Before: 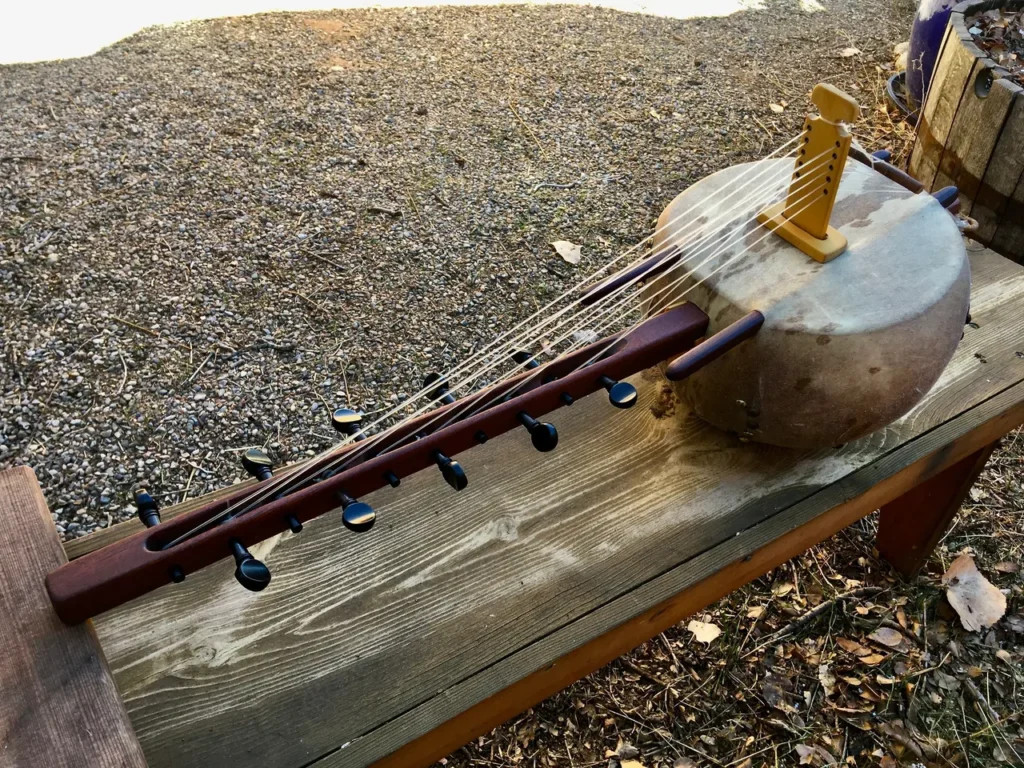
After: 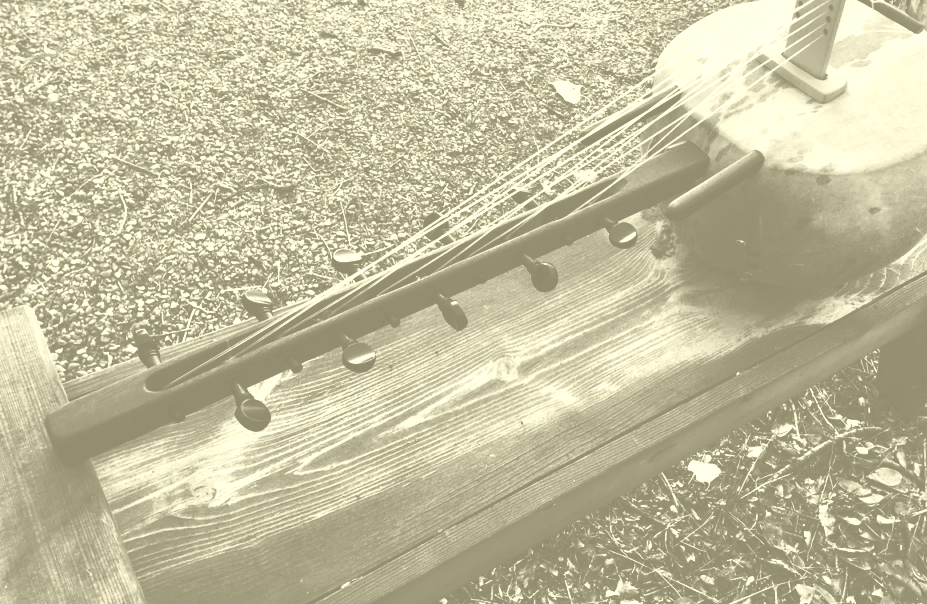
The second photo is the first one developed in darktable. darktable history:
base curve: curves: ch0 [(0, 0) (0.088, 0.125) (0.176, 0.251) (0.354, 0.501) (0.613, 0.749) (1, 0.877)], preserve colors none
contrast brightness saturation: contrast 0.4, brightness 0.1, saturation 0.21
tone curve: curves: ch0 [(0, 0) (0.003, 0.029) (0.011, 0.034) (0.025, 0.044) (0.044, 0.057) (0.069, 0.07) (0.1, 0.084) (0.136, 0.104) (0.177, 0.127) (0.224, 0.156) (0.277, 0.192) (0.335, 0.236) (0.399, 0.284) (0.468, 0.339) (0.543, 0.393) (0.623, 0.454) (0.709, 0.541) (0.801, 0.65) (0.898, 0.766) (1, 1)], preserve colors none
crop: top 20.916%, right 9.437%, bottom 0.316%
colorize: hue 43.2°, saturation 40%, version 1
